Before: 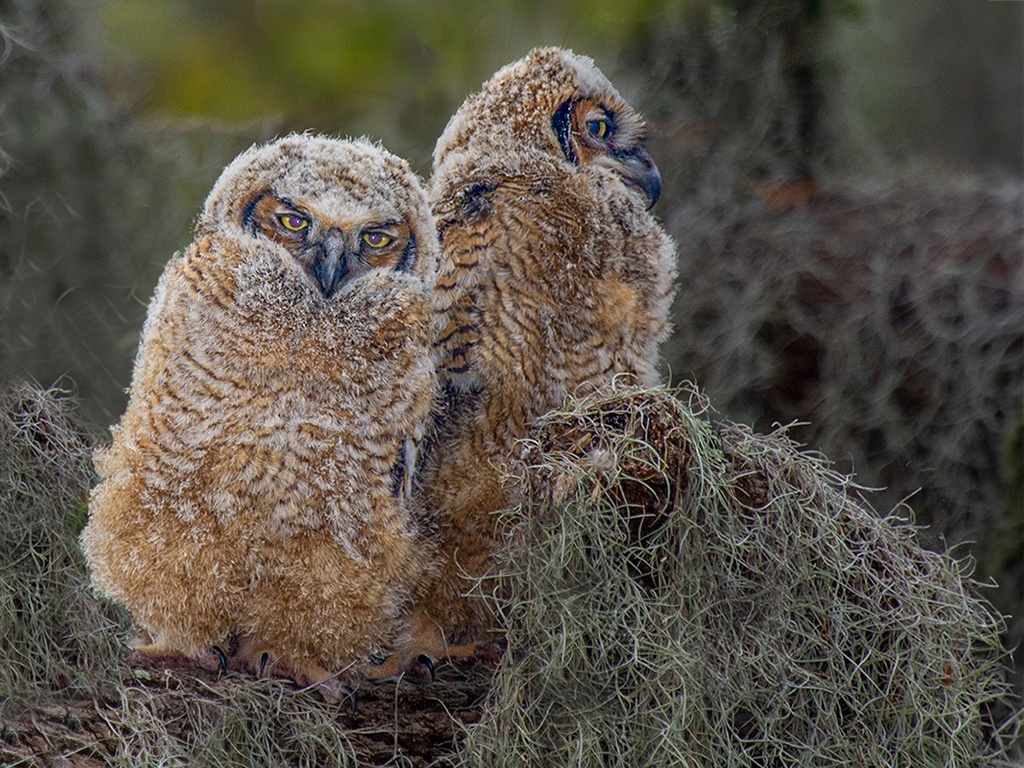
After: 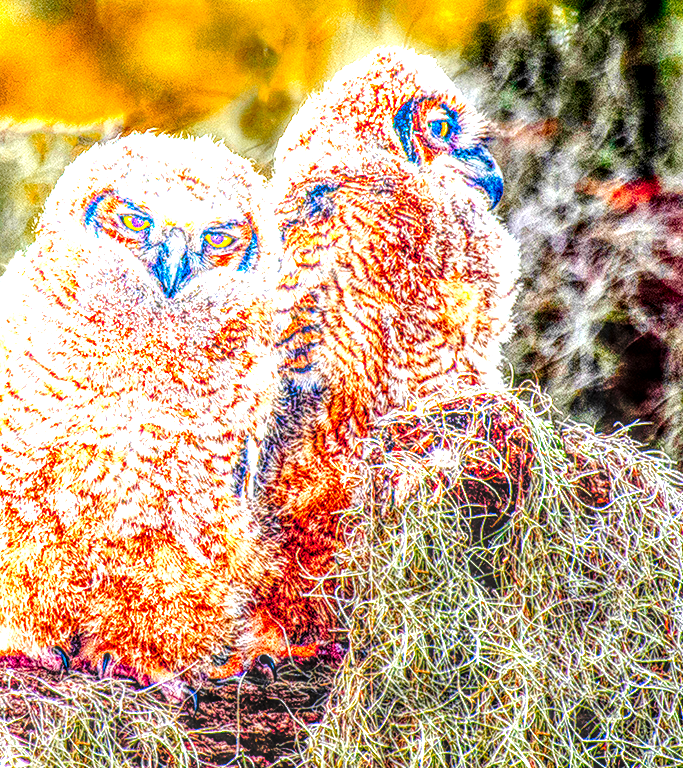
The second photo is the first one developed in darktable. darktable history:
color zones: curves: ch1 [(0.235, 0.558) (0.75, 0.5)]; ch2 [(0.25, 0.462) (0.749, 0.457)], mix 40.67%
color balance rgb: linear chroma grading › global chroma 13.3%, global vibrance 41.49%
exposure: exposure 1 EV, compensate highlight preservation false
tone curve: curves: ch0 [(0, 0) (0.003, 0.007) (0.011, 0.009) (0.025, 0.014) (0.044, 0.022) (0.069, 0.029) (0.1, 0.037) (0.136, 0.052) (0.177, 0.083) (0.224, 0.121) (0.277, 0.177) (0.335, 0.258) (0.399, 0.351) (0.468, 0.454) (0.543, 0.557) (0.623, 0.654) (0.709, 0.744) (0.801, 0.825) (0.898, 0.909) (1, 1)], preserve colors none
local contrast: highlights 0%, shadows 0%, detail 300%, midtone range 0.3
crop and rotate: left 15.446%, right 17.836%
levels: levels [0, 0.43, 0.859]
base curve: curves: ch0 [(0, 0) (0.028, 0.03) (0.121, 0.232) (0.46, 0.748) (0.859, 0.968) (1, 1)], preserve colors none
